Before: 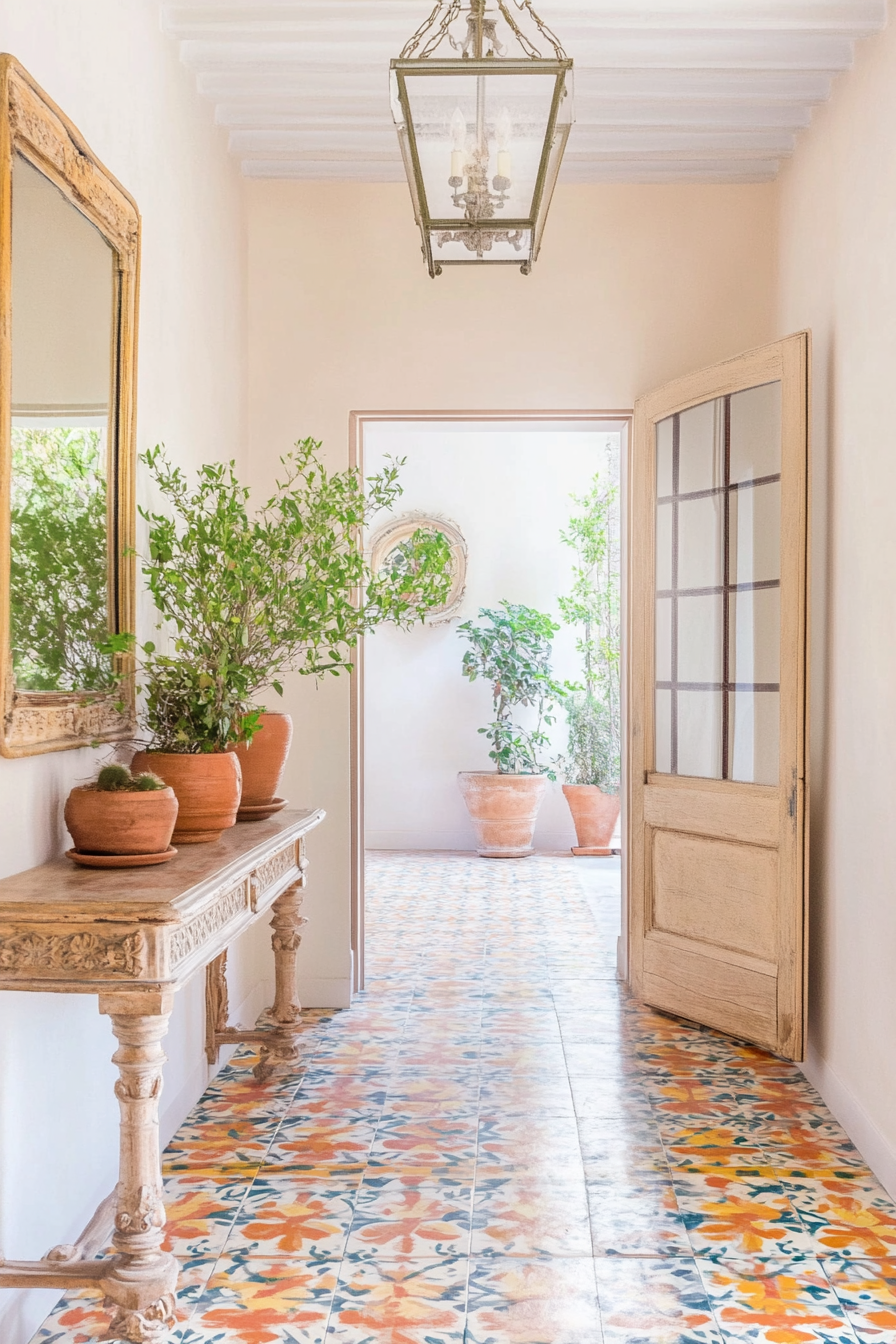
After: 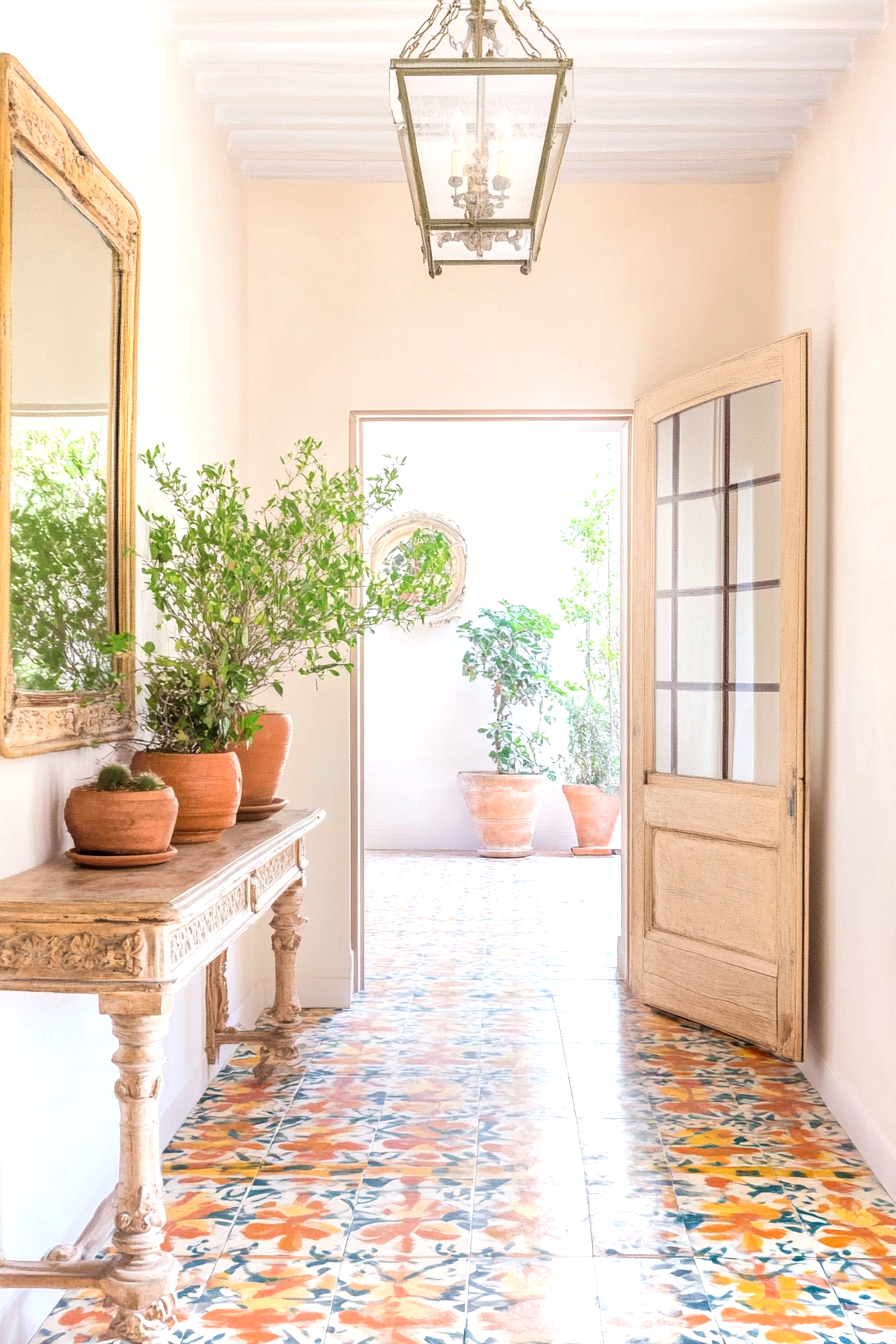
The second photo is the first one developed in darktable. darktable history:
tone equalizer: -8 EV -0.392 EV, -7 EV -0.372 EV, -6 EV -0.296 EV, -5 EV -0.232 EV, -3 EV 0.194 EV, -2 EV 0.308 EV, -1 EV 0.372 EV, +0 EV 0.421 EV
